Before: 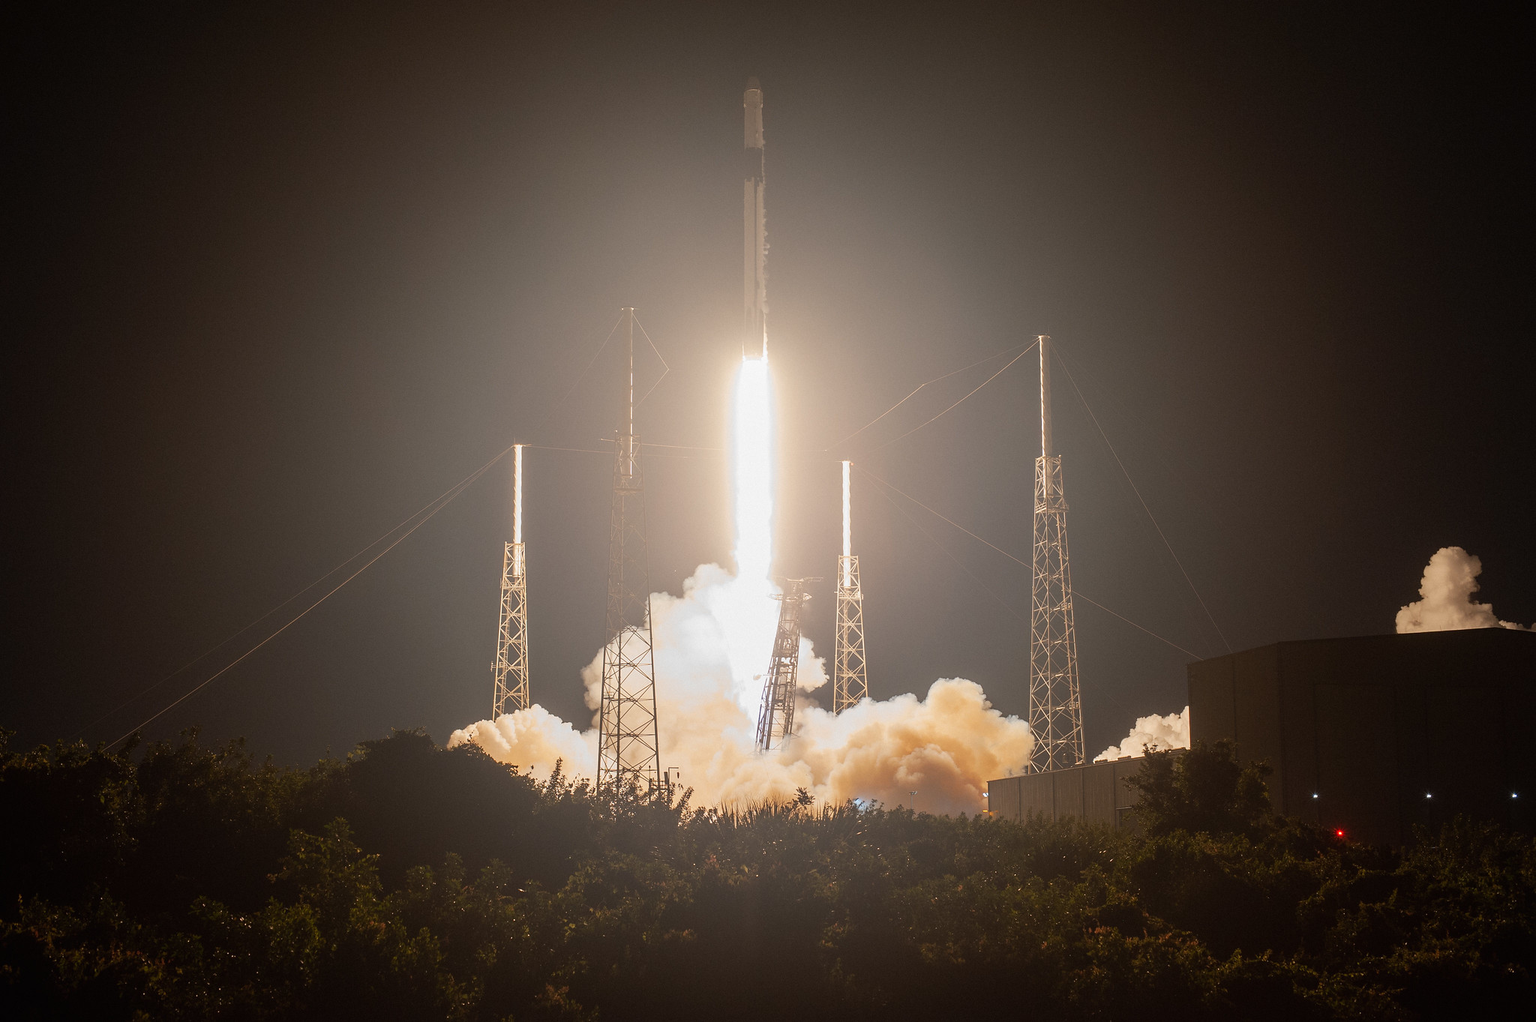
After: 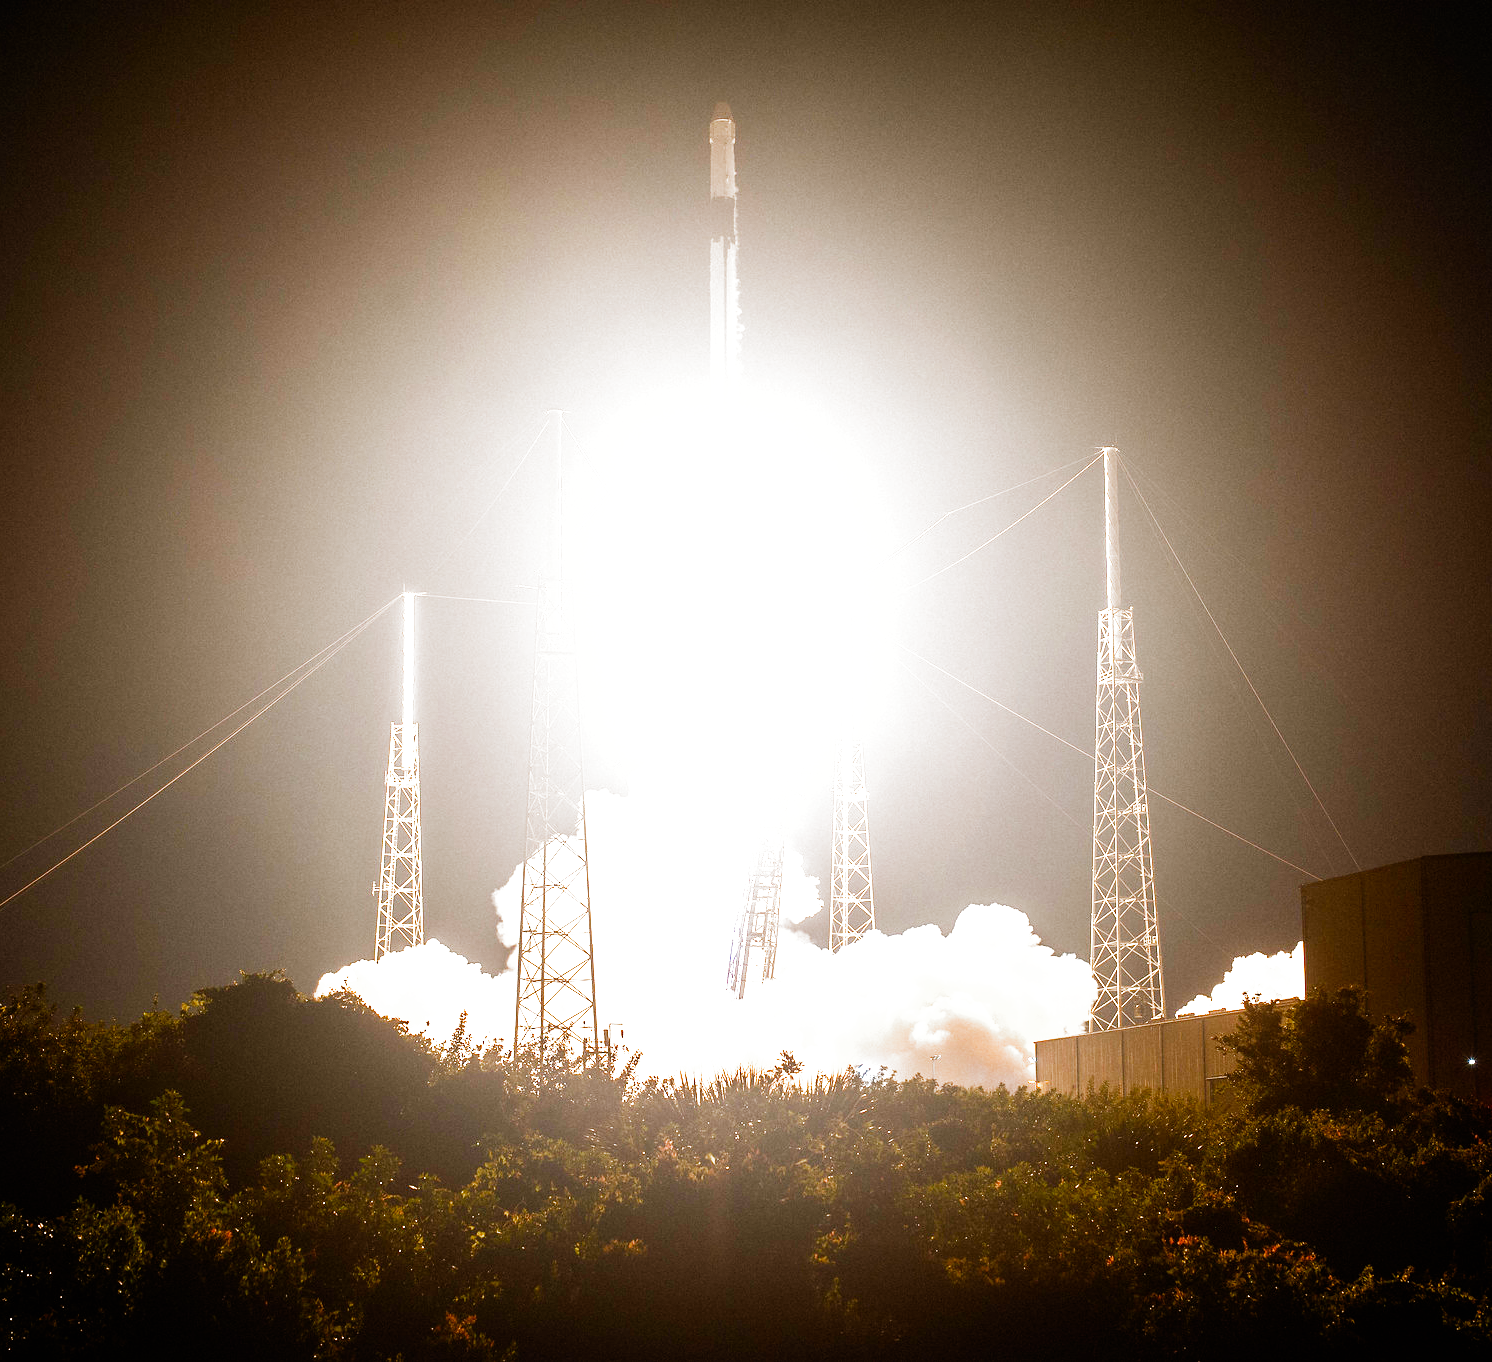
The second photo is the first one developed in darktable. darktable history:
contrast brightness saturation: saturation 0.102
filmic rgb: black relative exposure -6.37 EV, white relative exposure 2.43 EV, target white luminance 99.907%, hardness 5.29, latitude 0.785%, contrast 1.433, highlights saturation mix 2.71%, add noise in highlights 0.001, preserve chrominance no, color science v3 (2019), use custom middle-gray values true, contrast in highlights soft
color balance rgb: shadows lift › chroma 2.054%, shadows lift › hue 217.02°, perceptual saturation grading › global saturation 20%, perceptual saturation grading › highlights -24.719%, perceptual saturation grading › shadows 25.541%, perceptual brilliance grading › highlights 9.831%, perceptual brilliance grading › shadows -4.926%, global vibrance 9.936%
exposure: black level correction 0, exposure 1.39 EV, compensate exposure bias true, compensate highlight preservation false
local contrast: mode bilateral grid, contrast 15, coarseness 36, detail 106%, midtone range 0.2
crop: left 13.785%, right 13.336%
